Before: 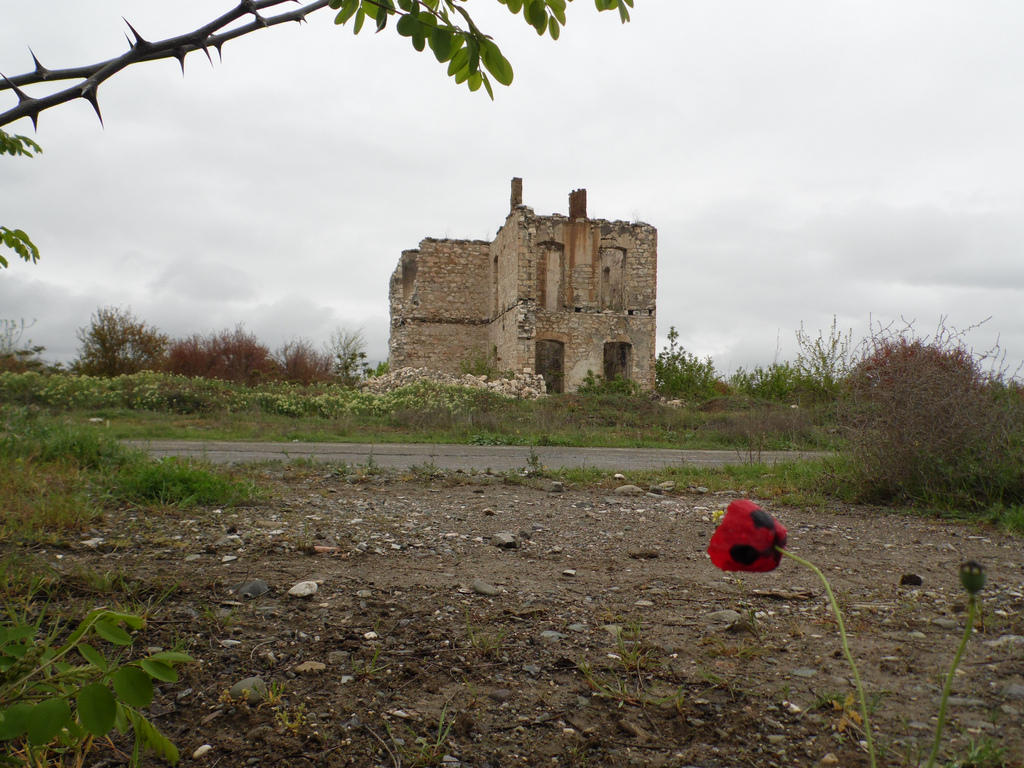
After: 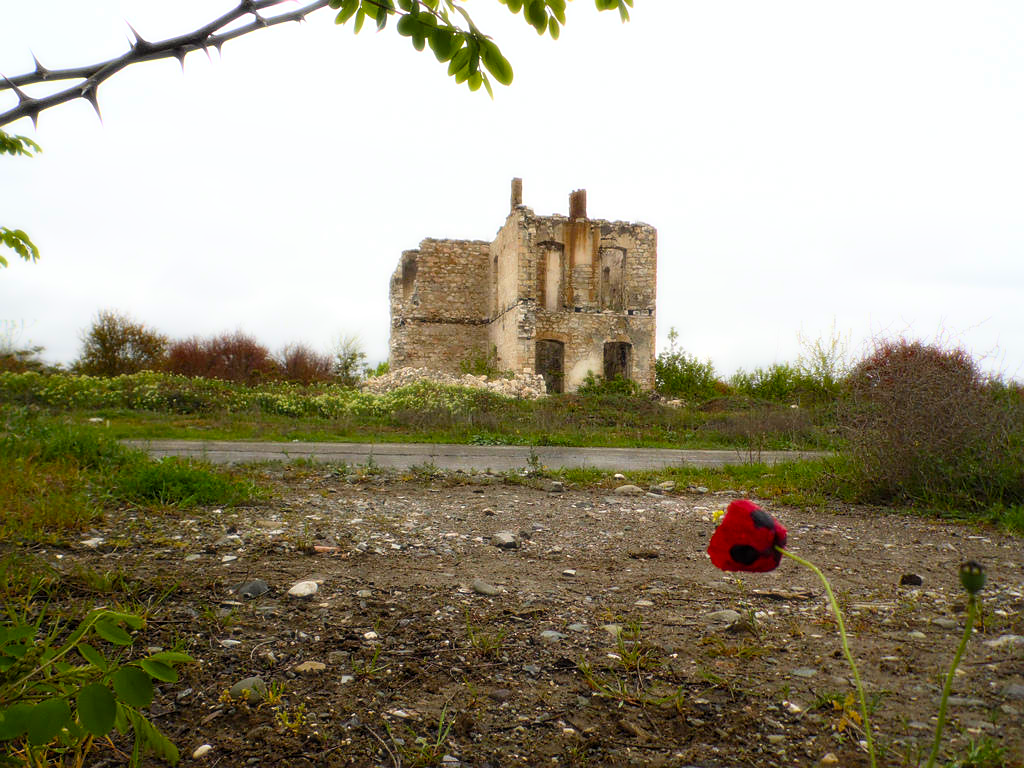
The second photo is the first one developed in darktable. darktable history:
sharpen: on, module defaults
bloom: size 0%, threshold 54.82%, strength 8.31%
color balance rgb: linear chroma grading › global chroma 15%, perceptual saturation grading › global saturation 30%
